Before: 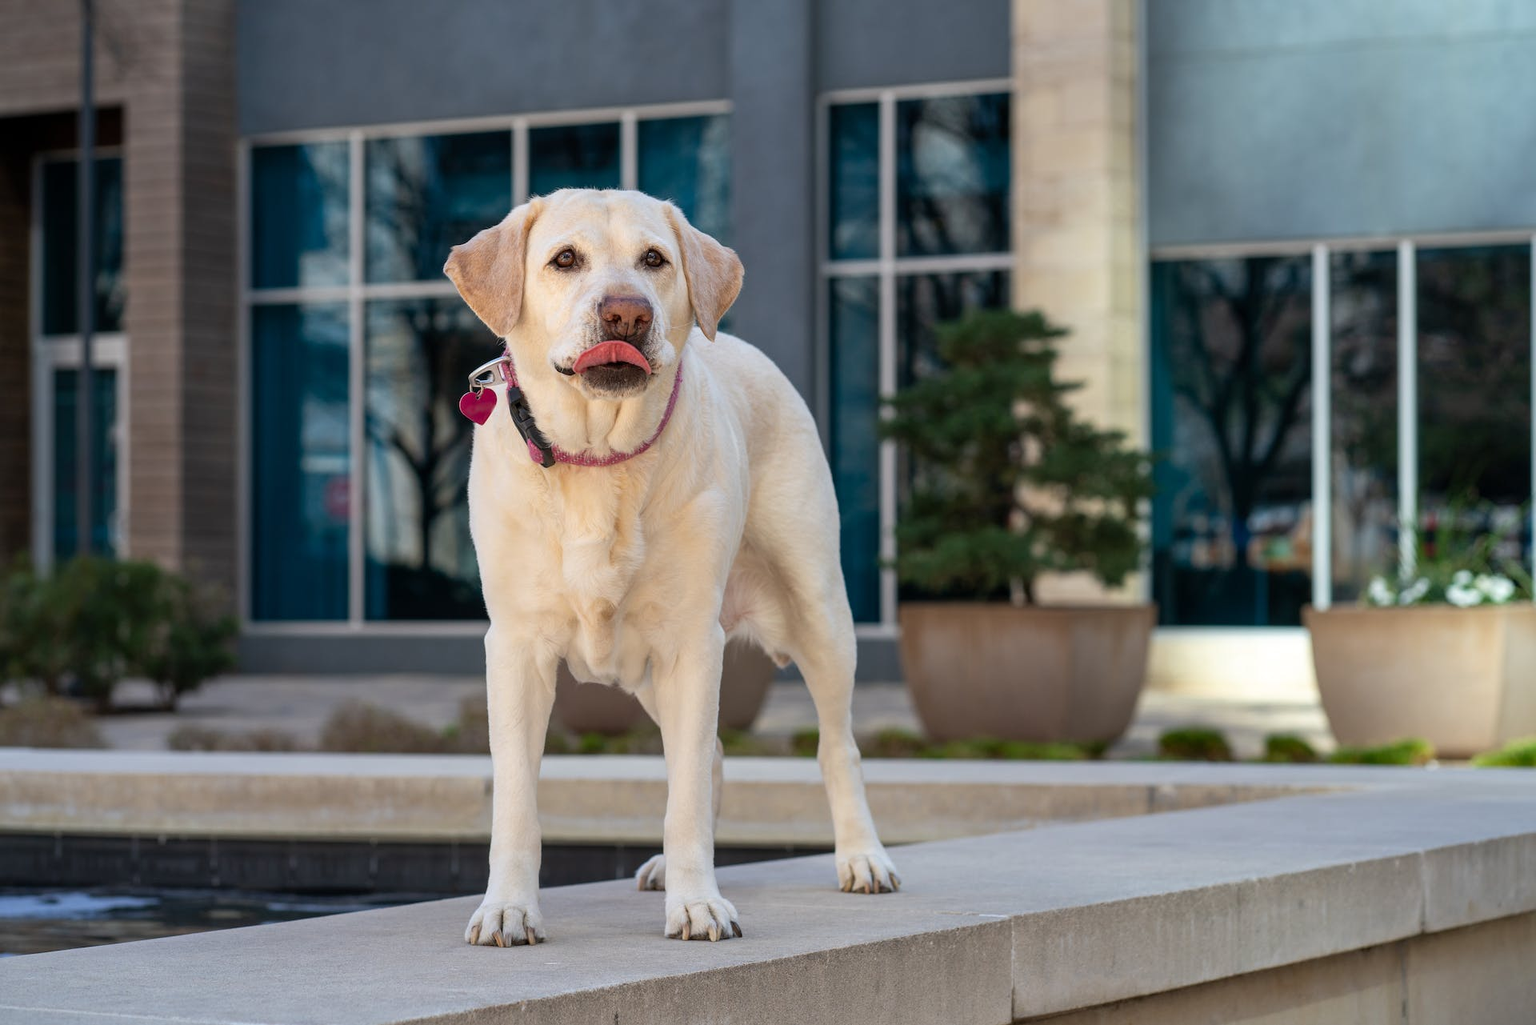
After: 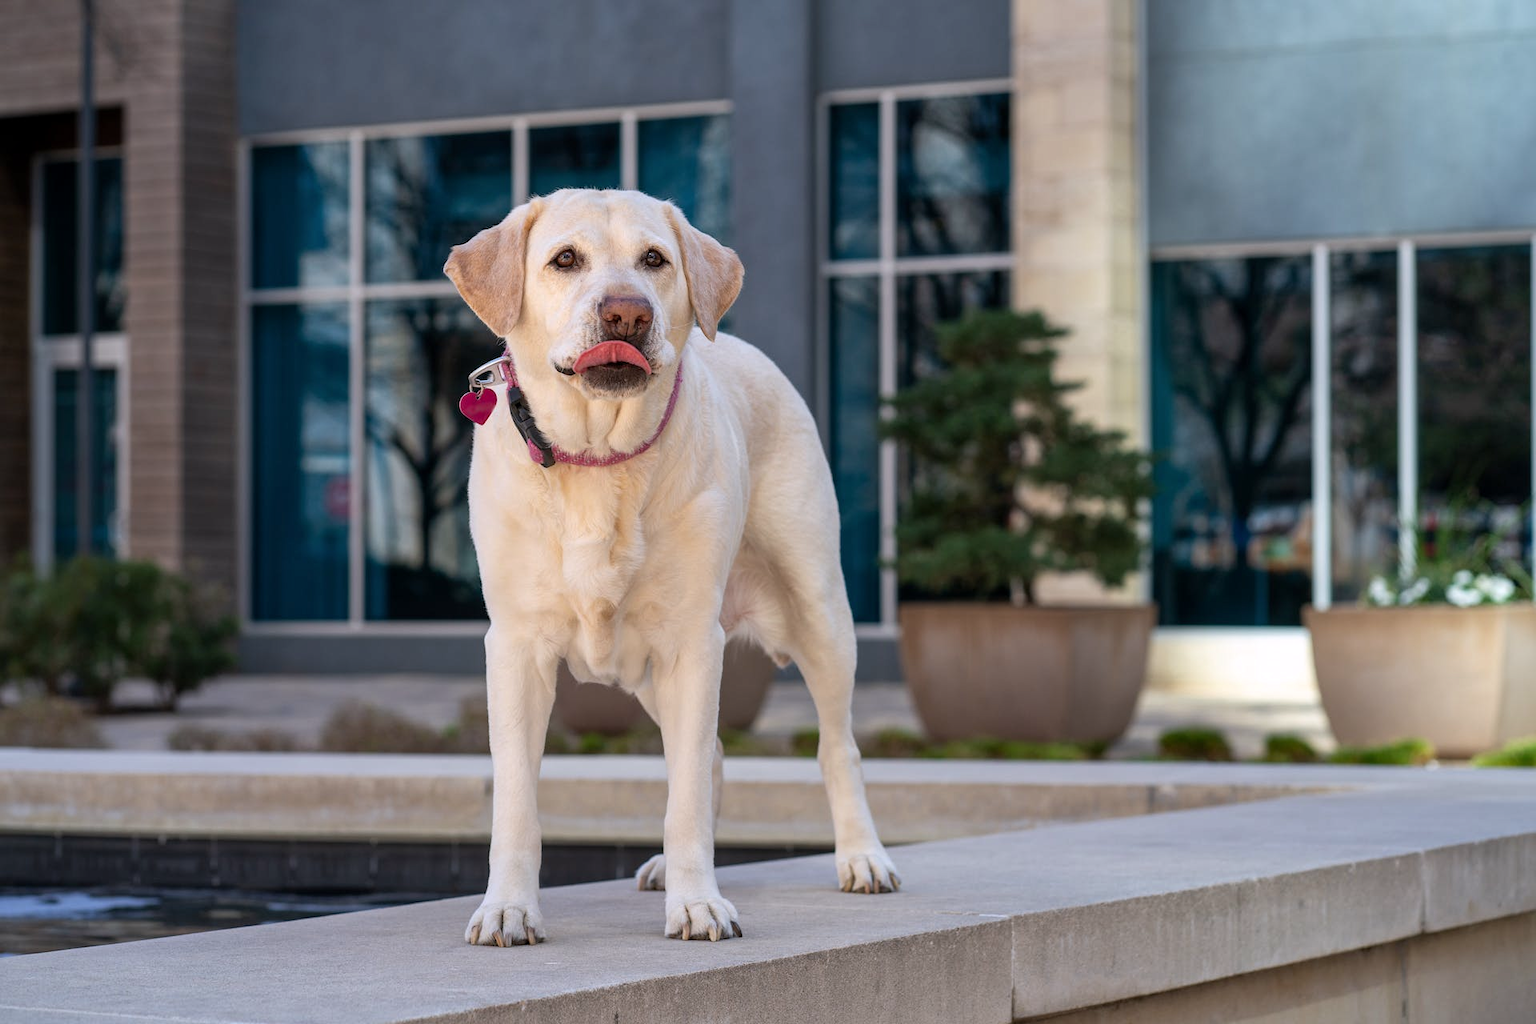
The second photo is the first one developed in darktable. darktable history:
color calibration: illuminant custom, x 0.348, y 0.366, temperature 4940.58 K
local contrast: mode bilateral grid, contrast 10, coarseness 25, detail 115%, midtone range 0.2
